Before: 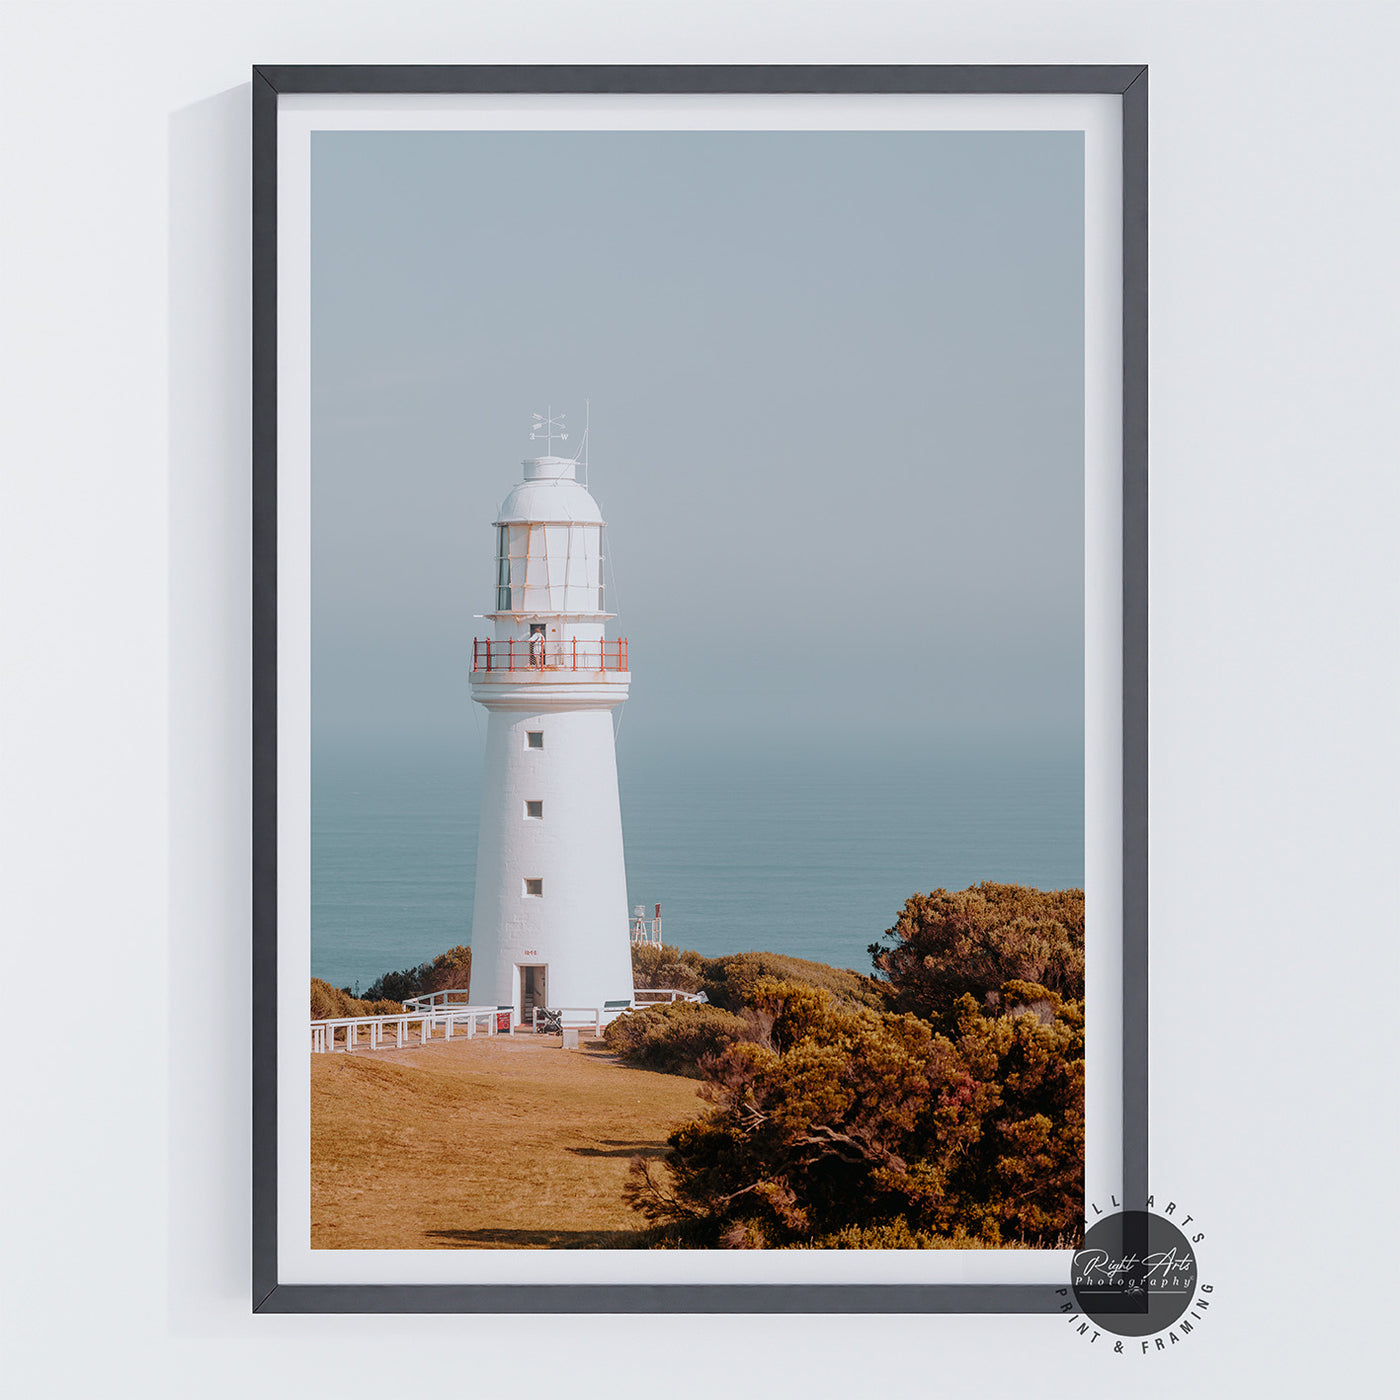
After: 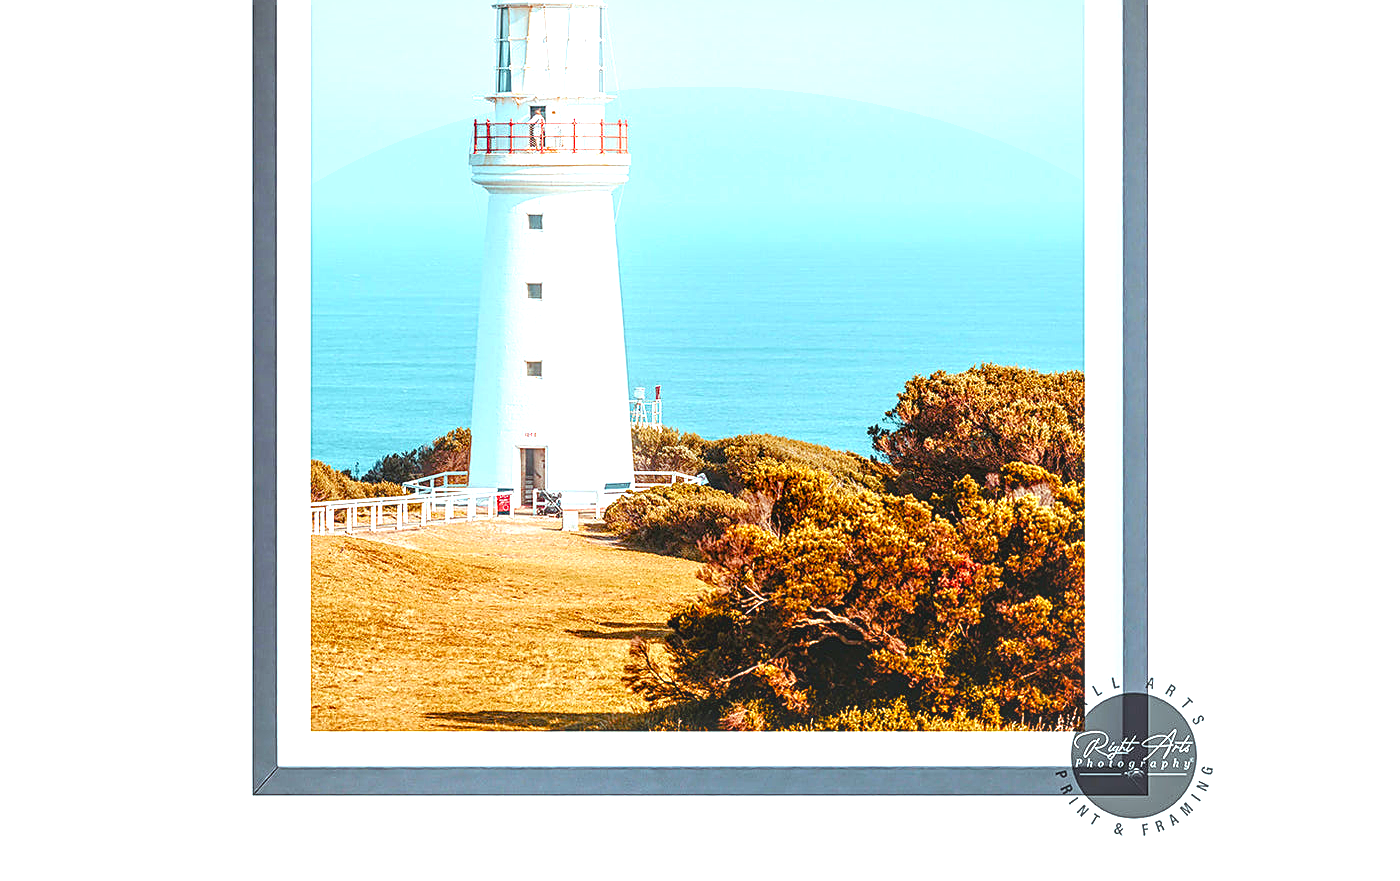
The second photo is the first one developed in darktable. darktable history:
exposure: black level correction 0, exposure 1.2 EV, compensate highlight preservation false
sharpen: on, module defaults
vignetting: fall-off start 80.47%, fall-off radius 62.45%, brightness -0.33, automatic ratio true, width/height ratio 1.416, unbound false
local contrast: on, module defaults
contrast brightness saturation: contrast 0.043, saturation 0.162
crop and rotate: top 37.006%
color balance rgb: highlights gain › luminance 15.651%, highlights gain › chroma 3.975%, highlights gain › hue 208.61°, perceptual saturation grading › global saturation 26.562%, perceptual saturation grading › highlights -28.098%, perceptual saturation grading › mid-tones 15.627%, perceptual saturation grading › shadows 33.443%
